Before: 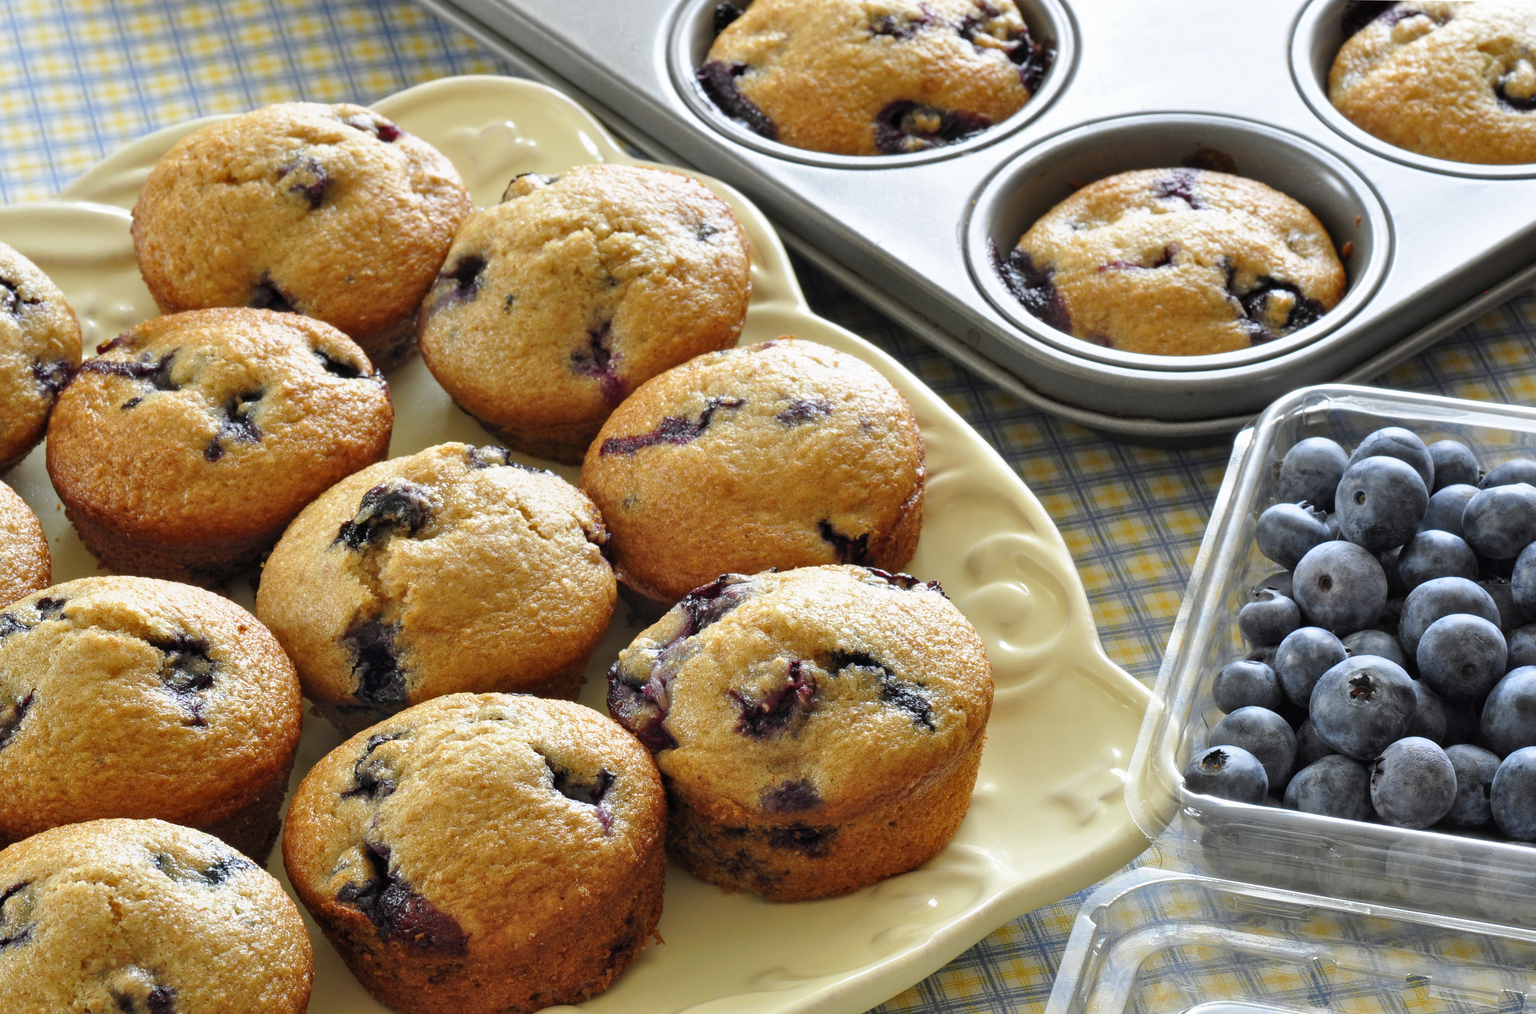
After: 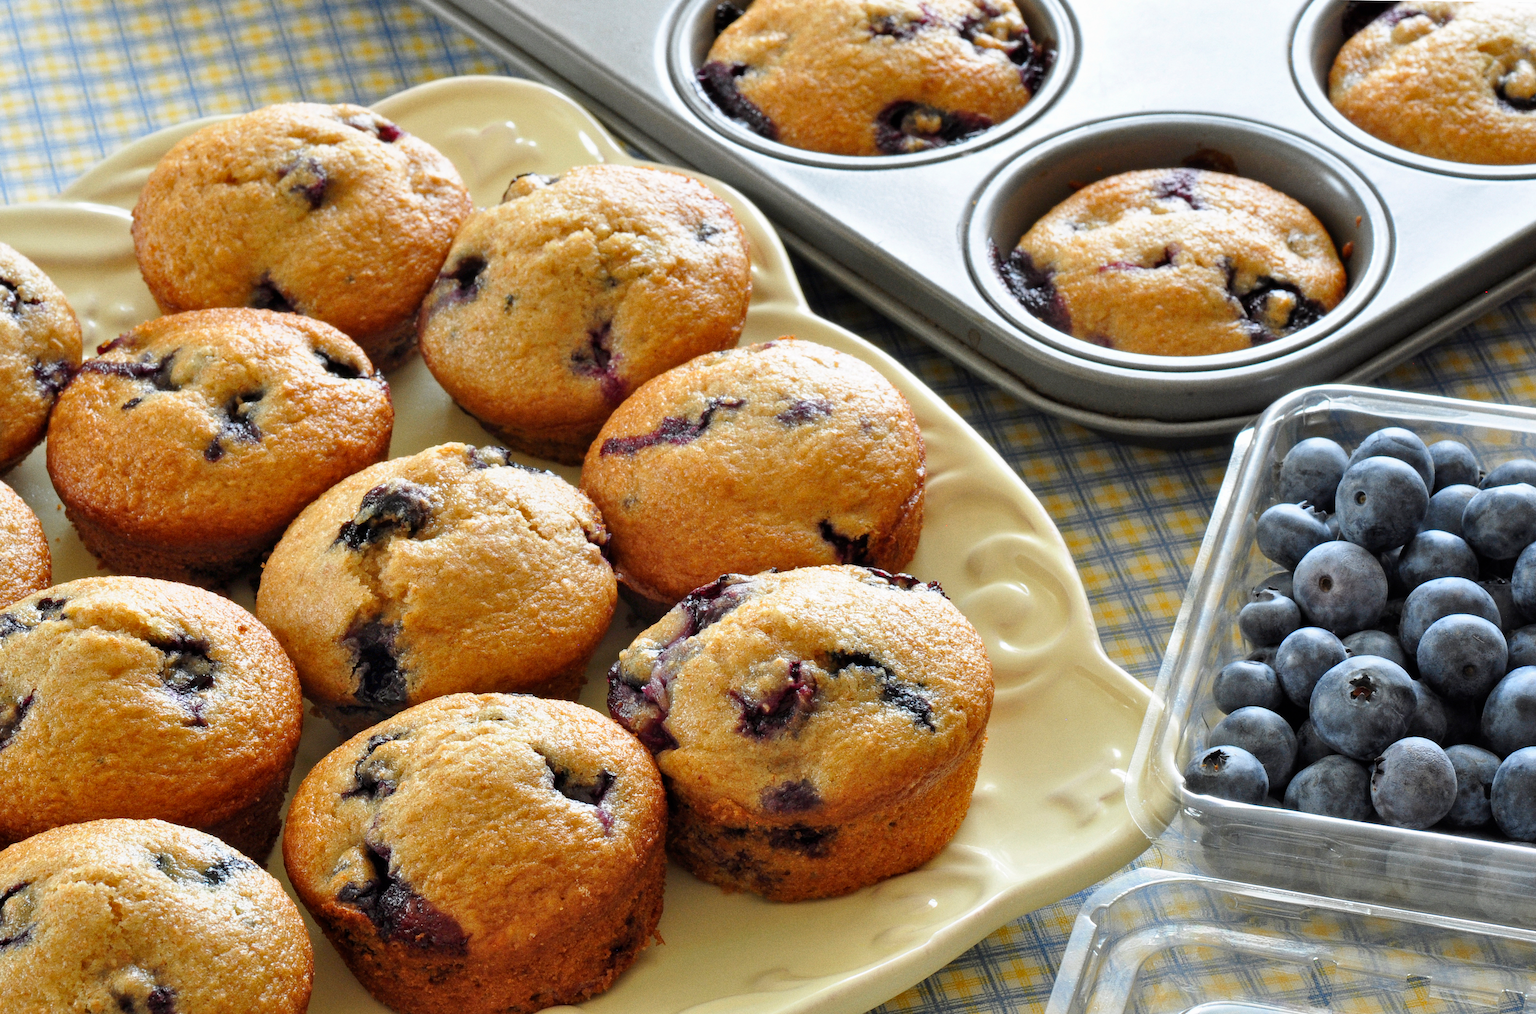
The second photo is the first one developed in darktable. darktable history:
grain: coarseness 0.09 ISO
exposure: compensate highlight preservation false
white balance: red 1, blue 1
